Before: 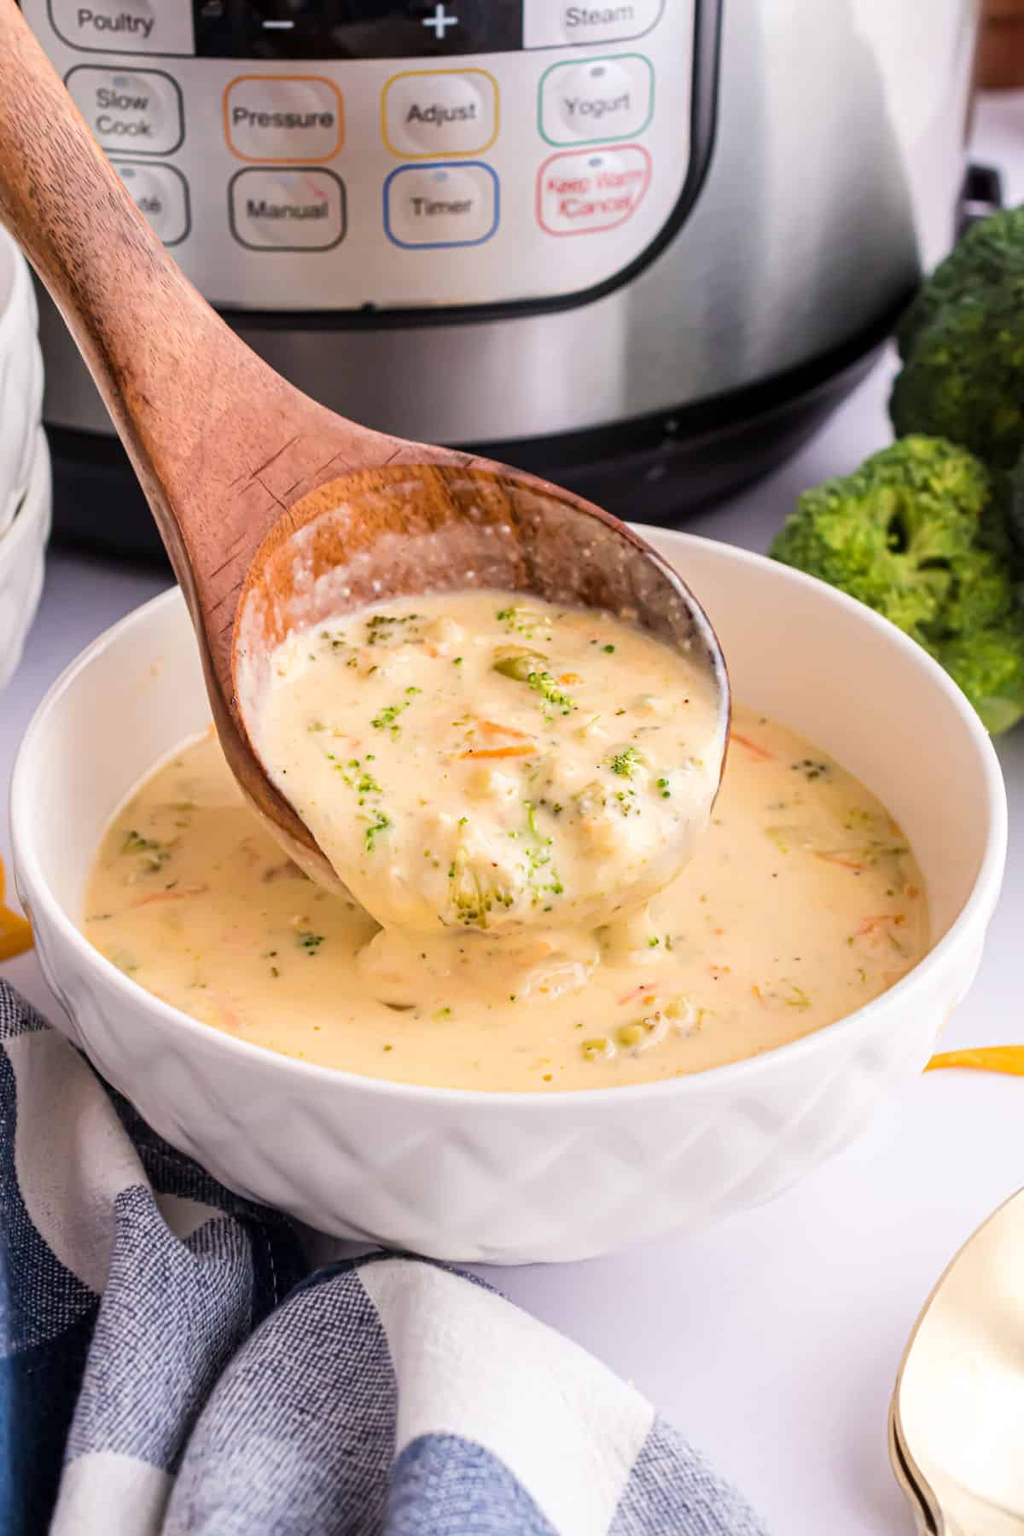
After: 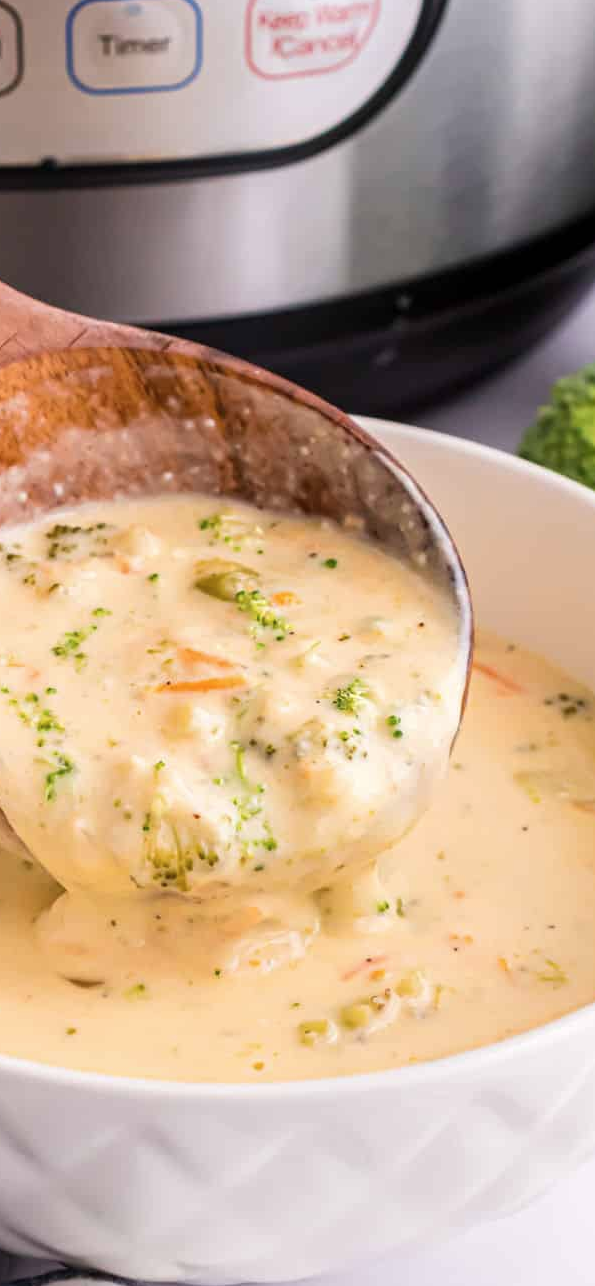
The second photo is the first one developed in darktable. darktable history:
contrast brightness saturation: saturation -0.067
crop: left 31.955%, top 10.961%, right 18.443%, bottom 17.563%
